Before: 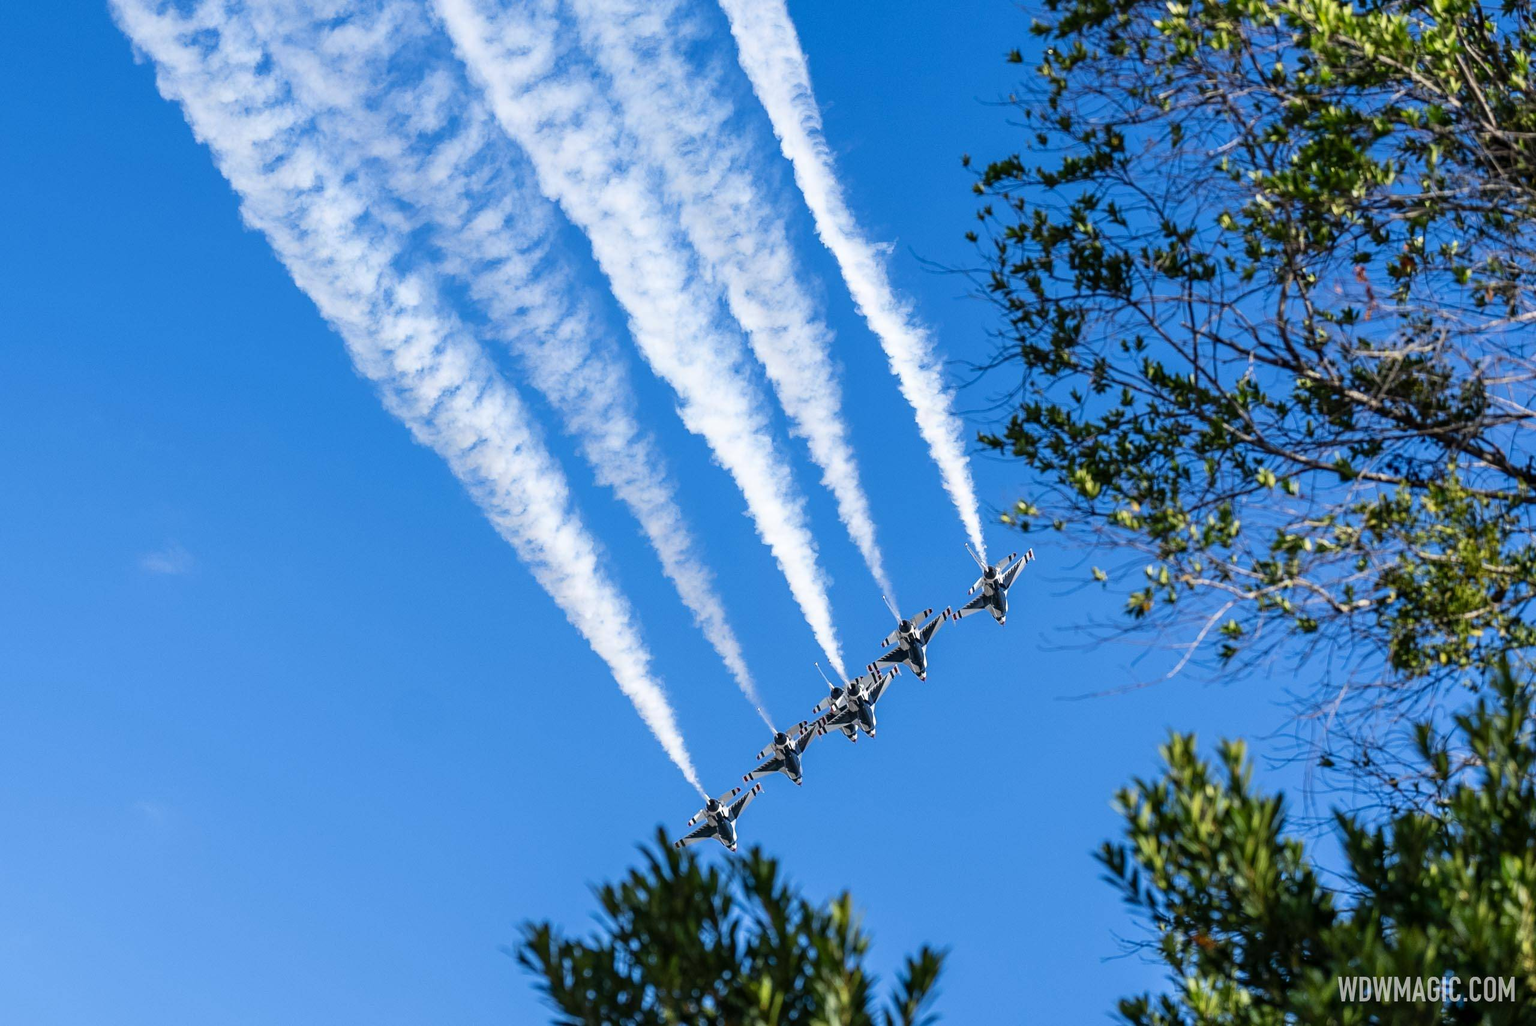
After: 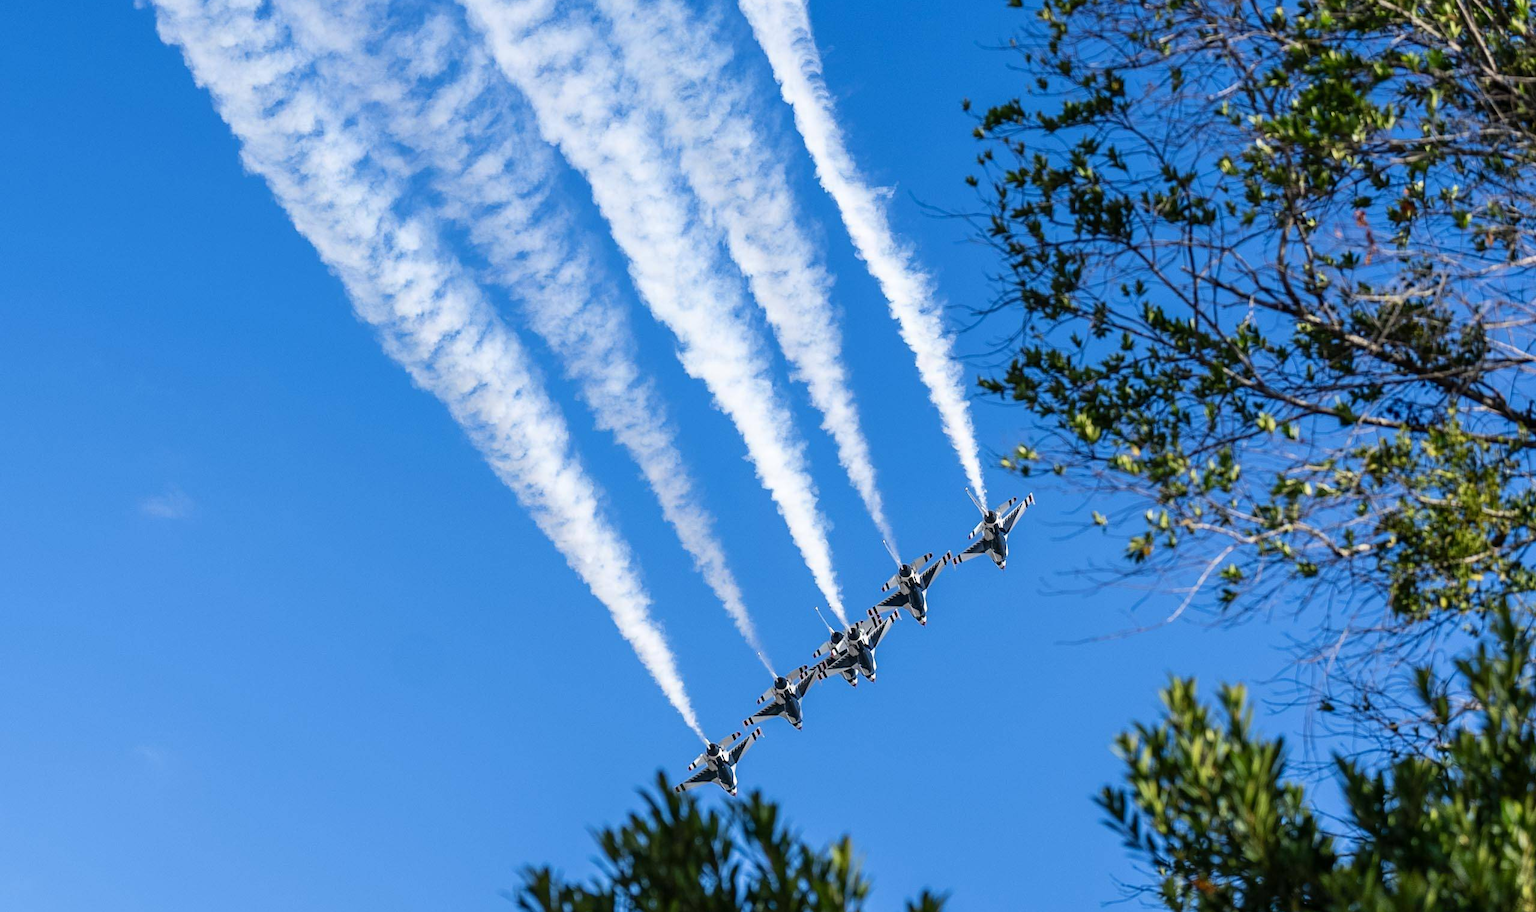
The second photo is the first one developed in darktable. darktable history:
crop and rotate: top 5.471%, bottom 5.635%
